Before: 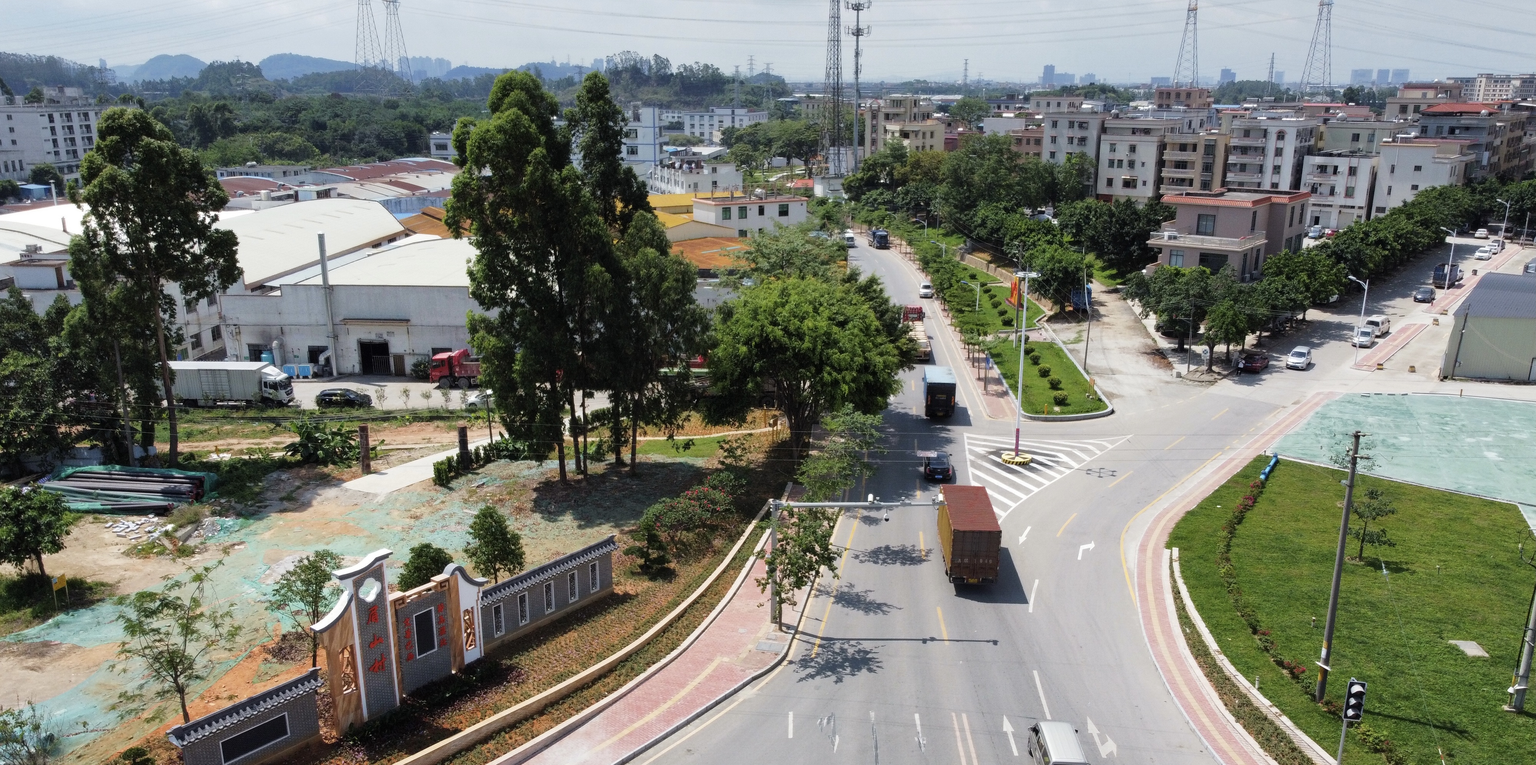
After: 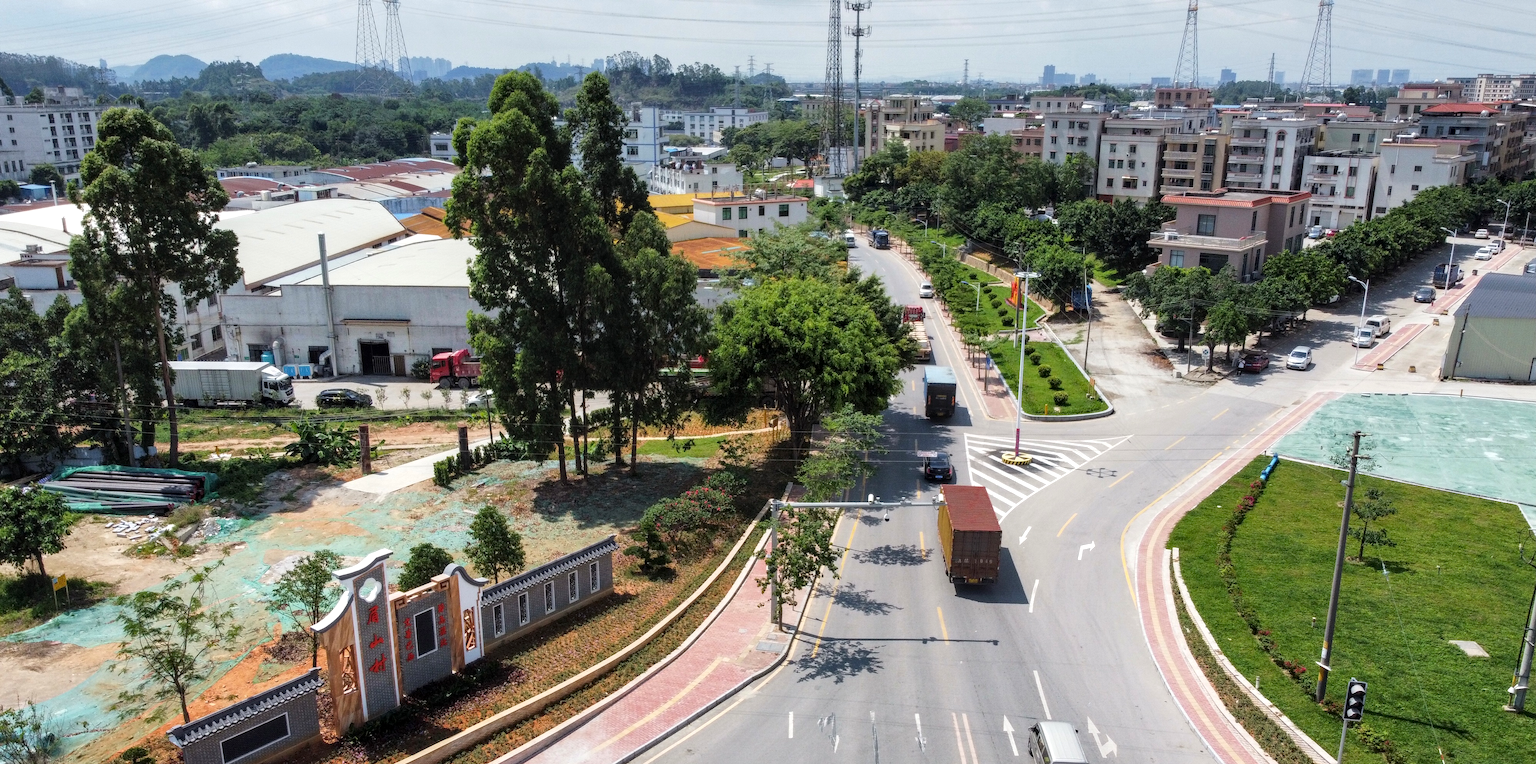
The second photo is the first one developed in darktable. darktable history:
levels: levels [0, 0.48, 0.961]
local contrast: on, module defaults
